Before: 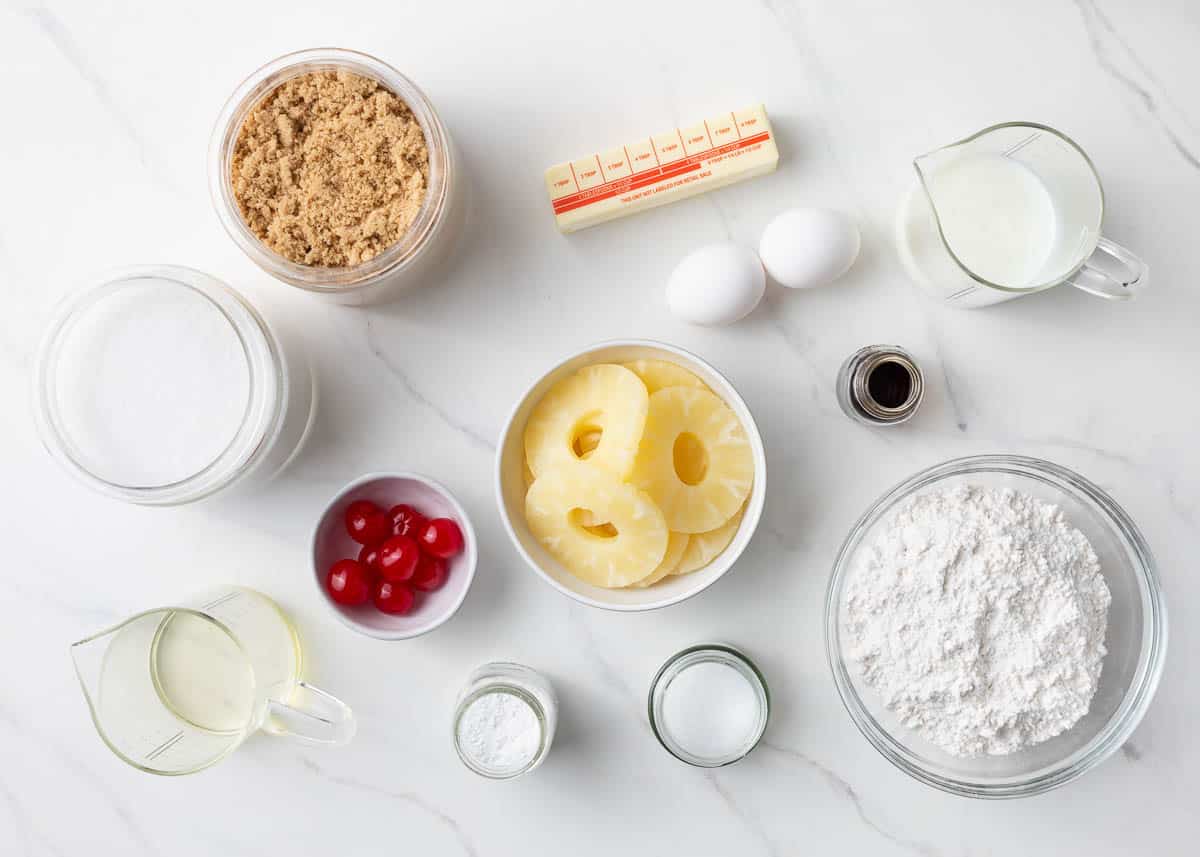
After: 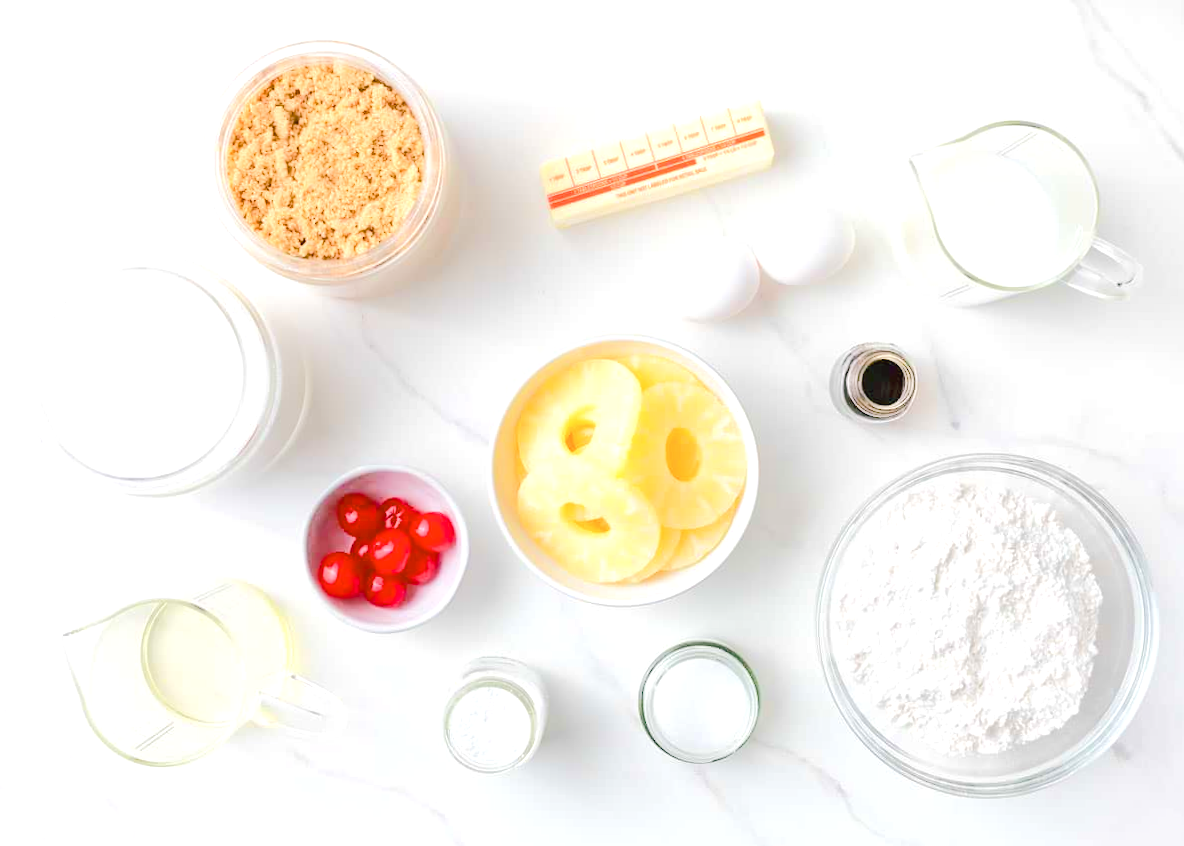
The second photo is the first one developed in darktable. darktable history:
contrast brightness saturation: contrast -0.076, brightness -0.034, saturation -0.107
crop and rotate: angle -0.533°
color balance rgb: shadows lift › chroma 11.917%, shadows lift › hue 131.56°, linear chroma grading › global chroma 8.383%, perceptual saturation grading › global saturation 0.255%, perceptual saturation grading › highlights -9.542%, perceptual saturation grading › mid-tones 18.335%, perceptual saturation grading › shadows 28.396%, global vibrance 20%
tone equalizer: -8 EV 1.96 EV, -7 EV 1.99 EV, -6 EV 1.99 EV, -5 EV 1.97 EV, -4 EV 2 EV, -3 EV 1.47 EV, -2 EV 0.974 EV, -1 EV 0.478 EV, edges refinement/feathering 500, mask exposure compensation -1.57 EV, preserve details no
